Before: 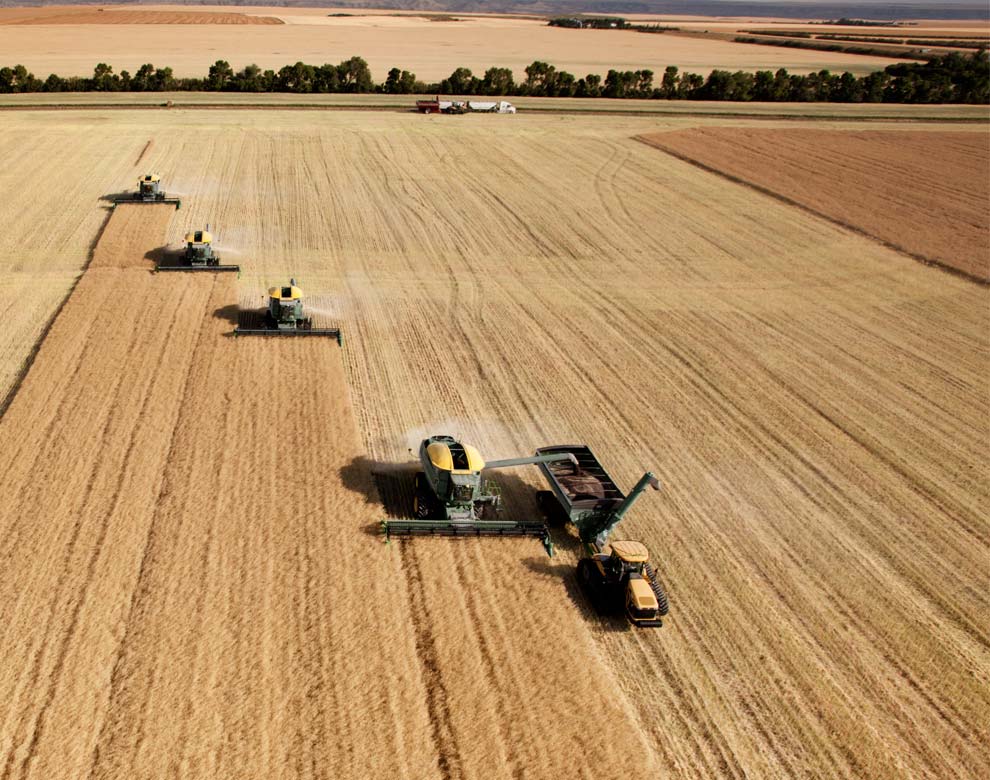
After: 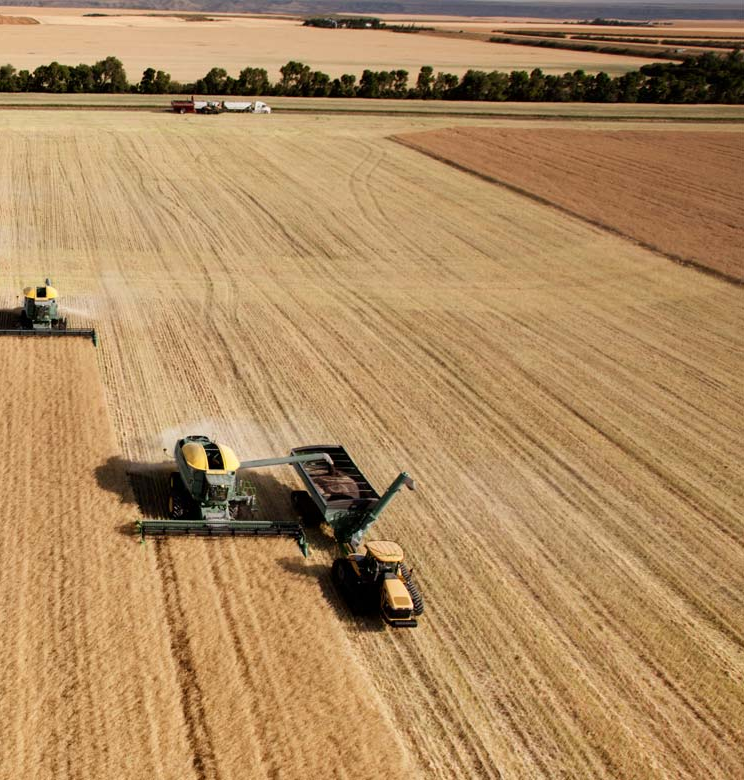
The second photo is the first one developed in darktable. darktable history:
crop and rotate: left 24.815%
